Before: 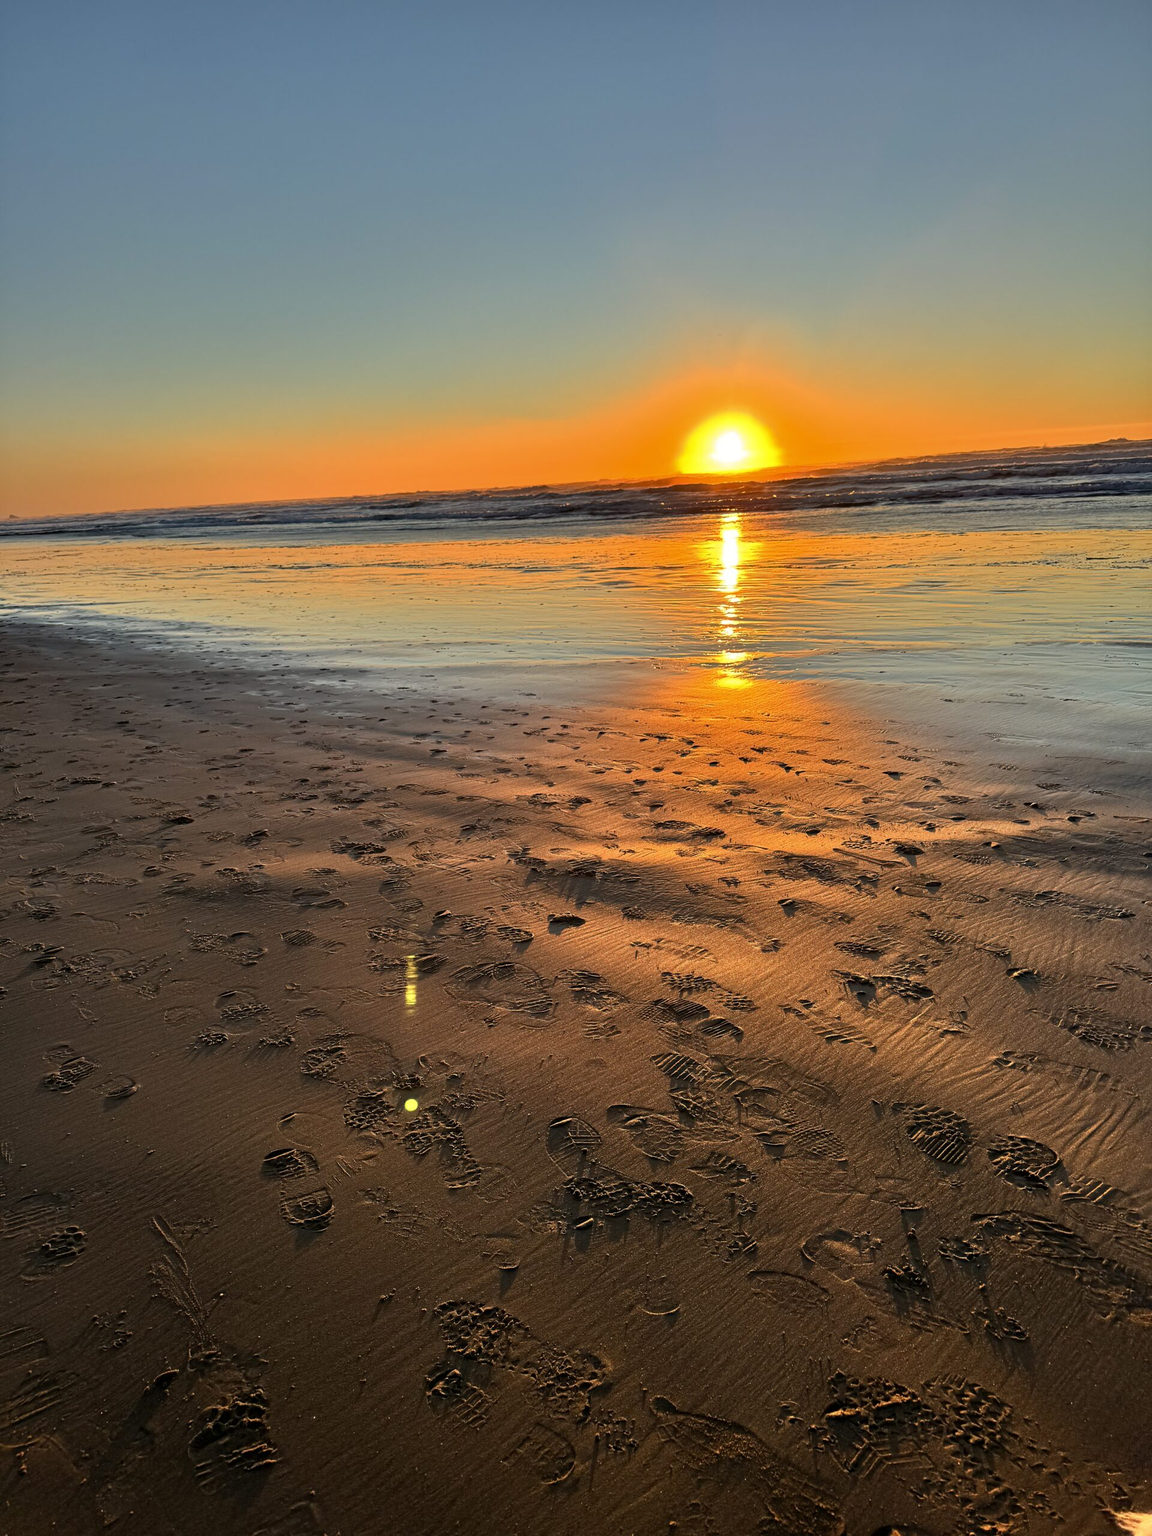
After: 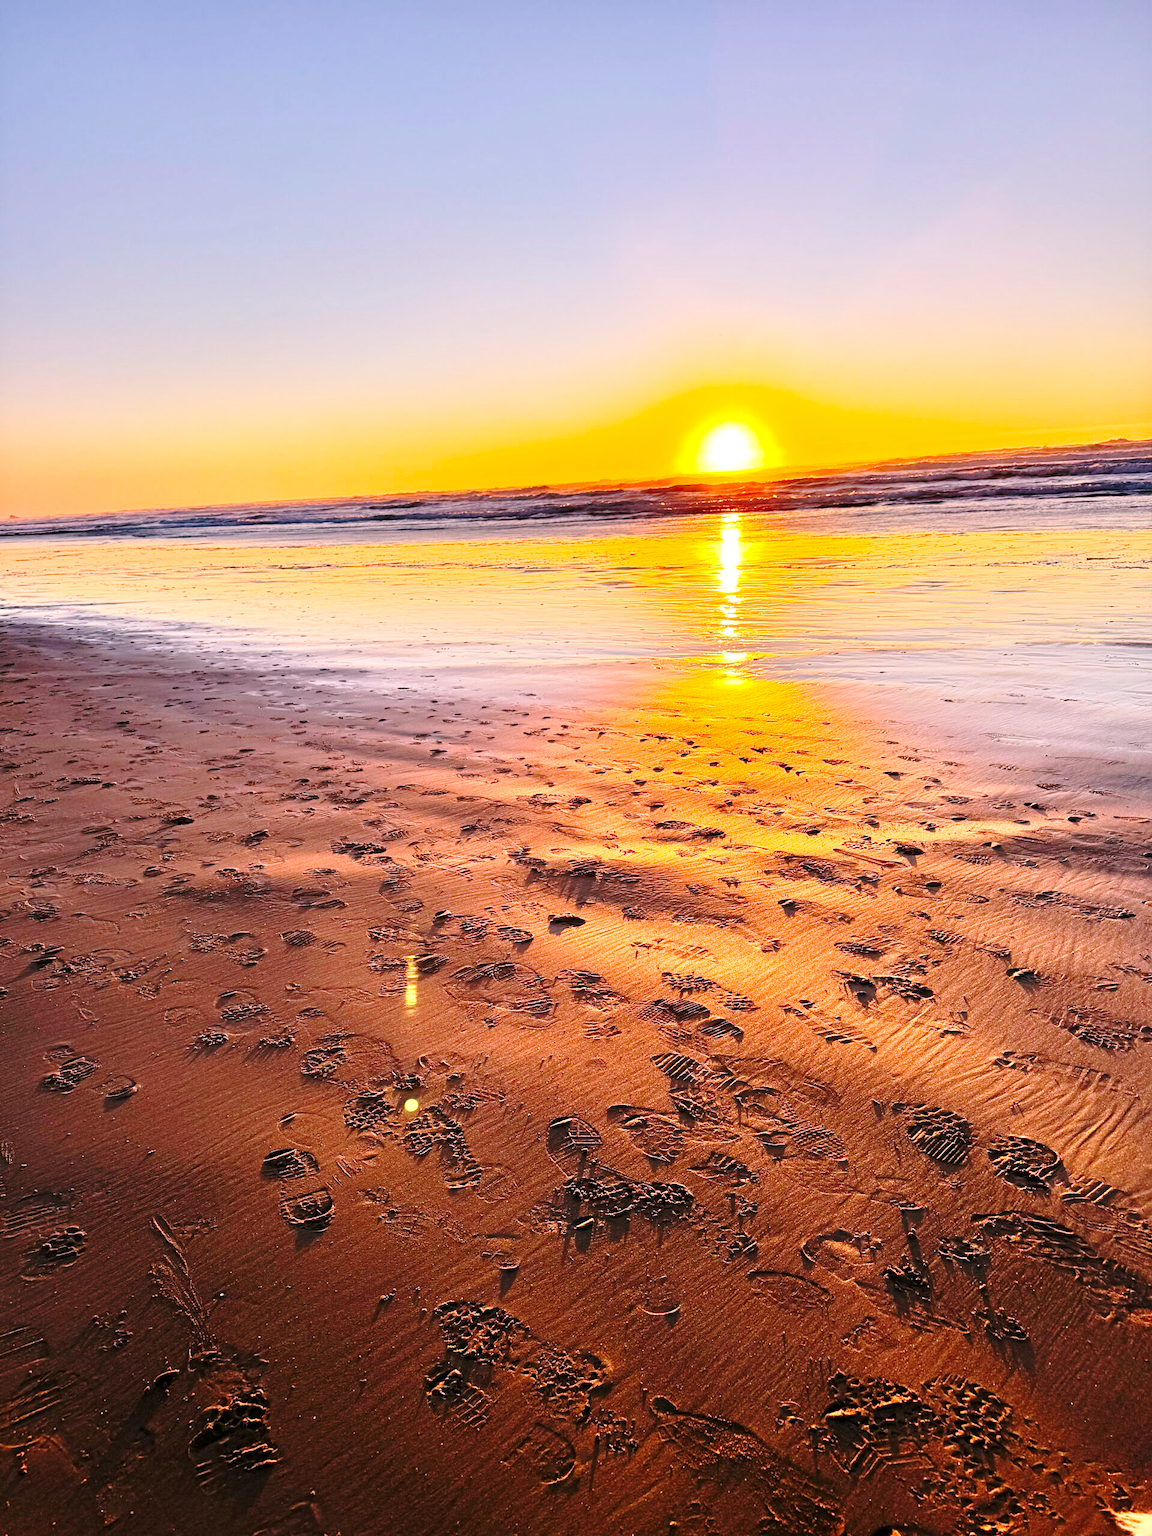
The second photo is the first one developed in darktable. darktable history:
white balance: red 1.188, blue 1.11
base curve: curves: ch0 [(0, 0) (0.032, 0.037) (0.105, 0.228) (0.435, 0.76) (0.856, 0.983) (1, 1)], preserve colors none
exposure: exposure 0.2 EV, compensate highlight preservation false
